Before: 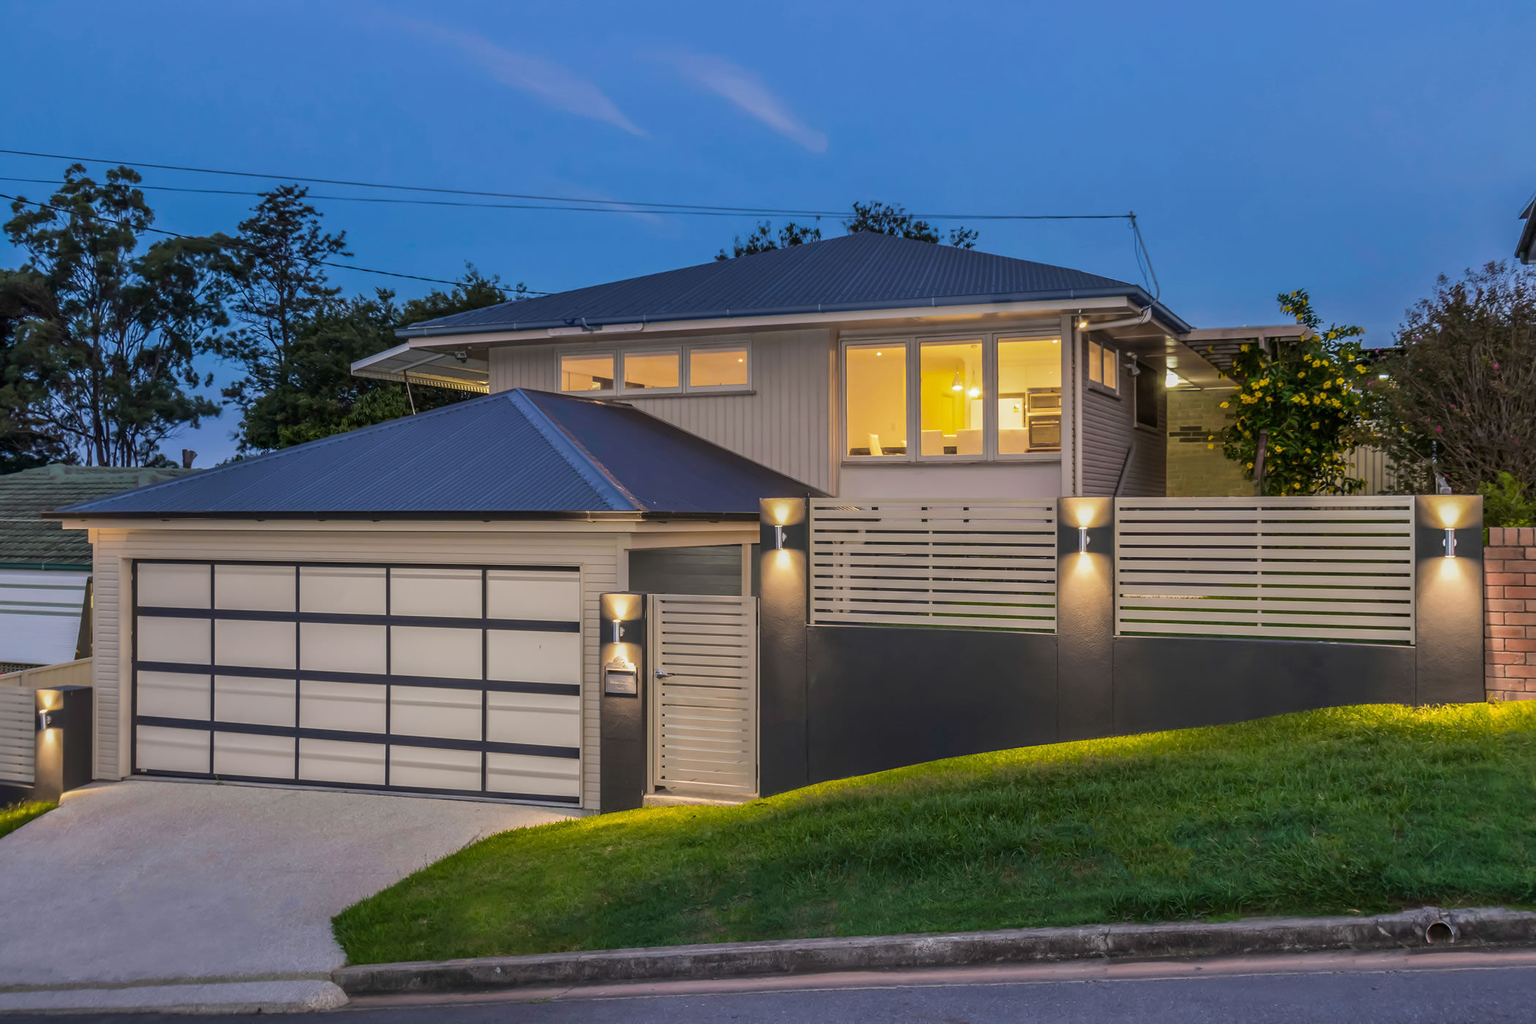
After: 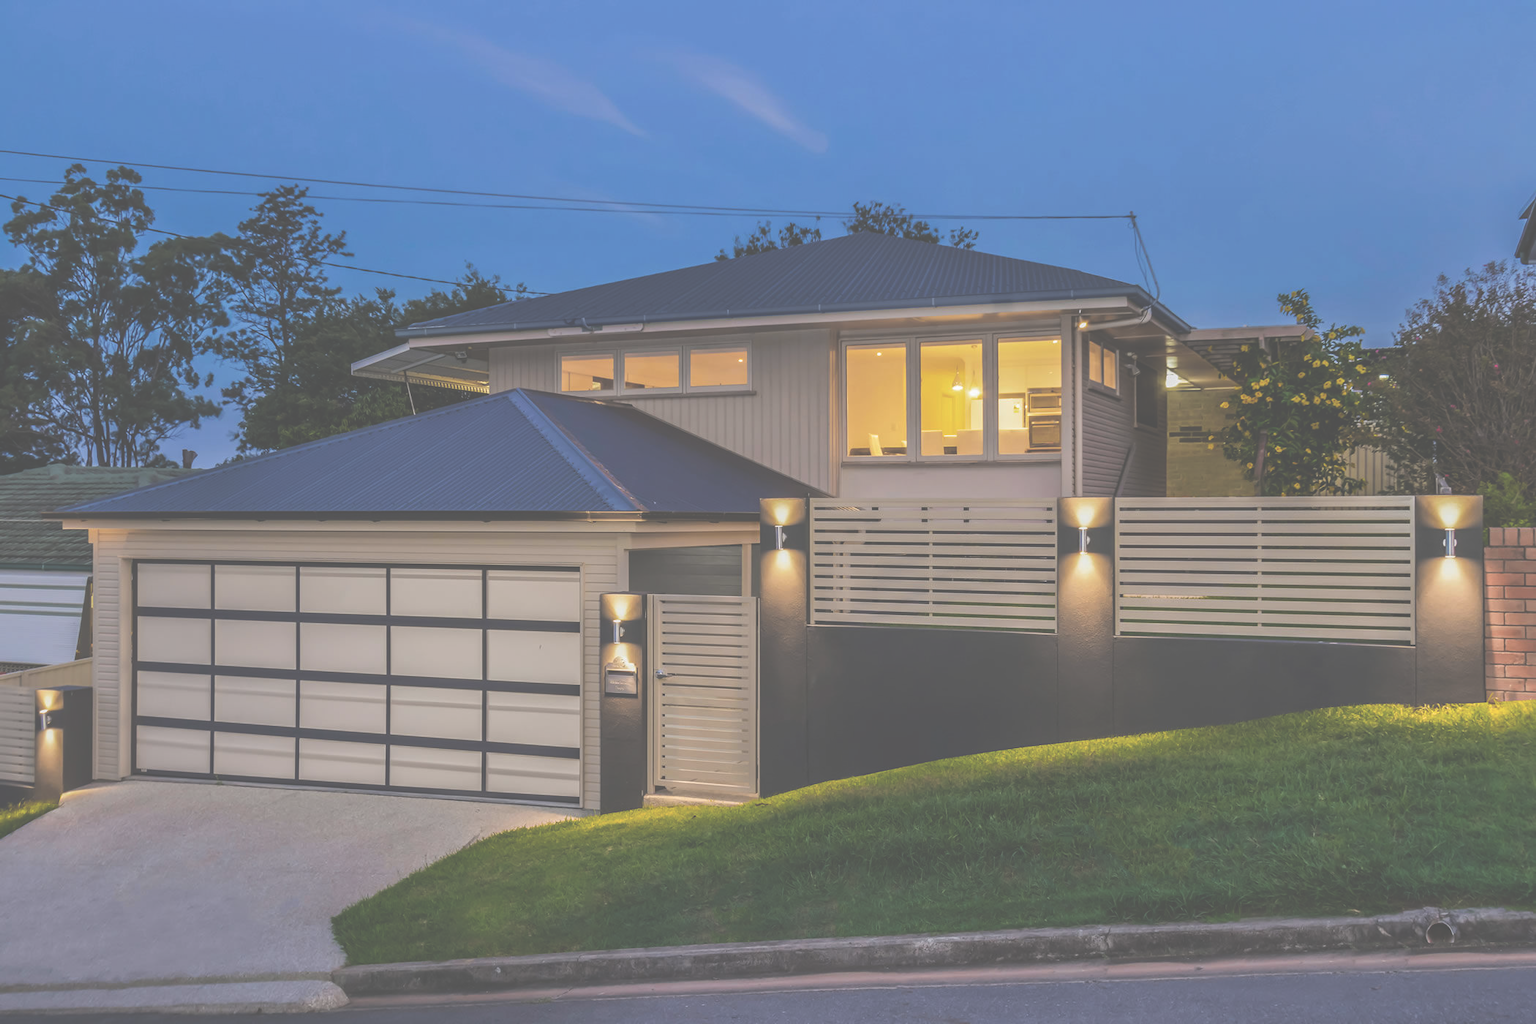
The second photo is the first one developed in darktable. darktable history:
exposure: black level correction -0.086, compensate highlight preservation false
